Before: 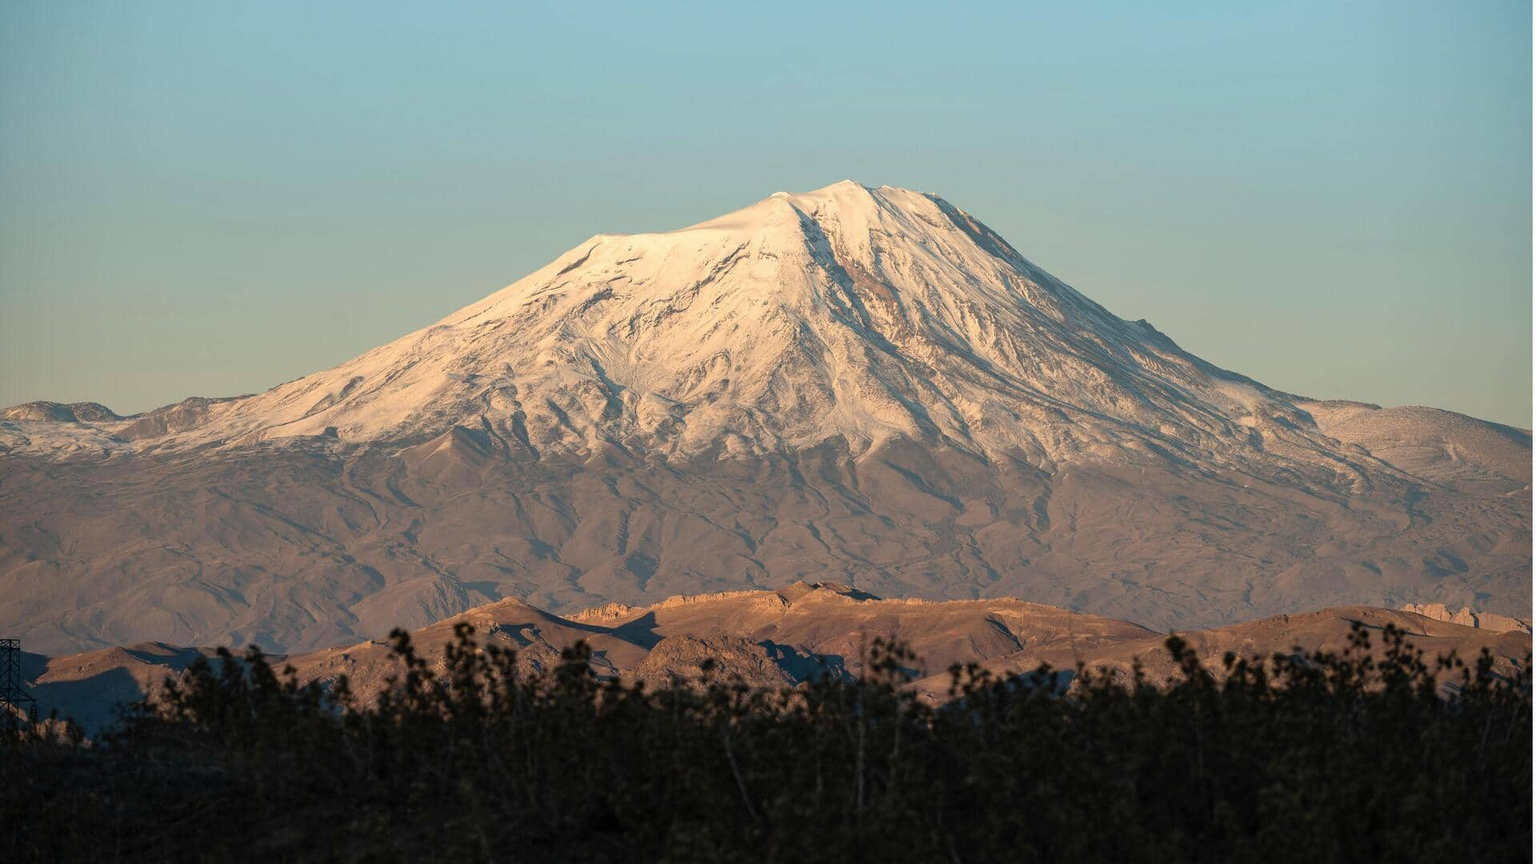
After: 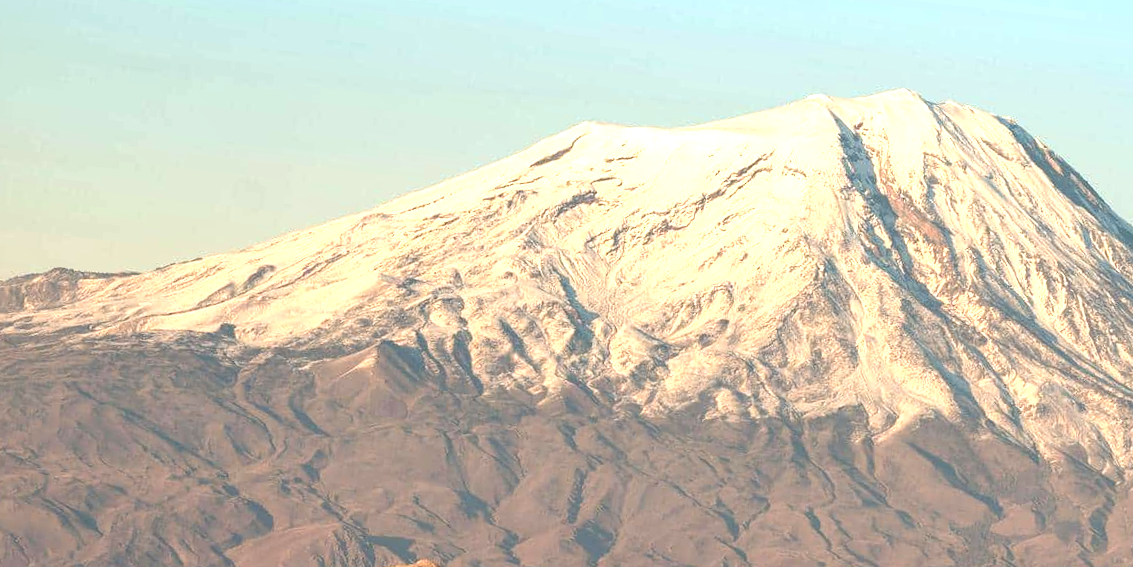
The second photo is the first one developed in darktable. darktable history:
crop and rotate: angle -6.39°, left 2.237%, top 6.967%, right 27.402%, bottom 30.423%
local contrast: highlights 104%, shadows 99%, detail 120%, midtone range 0.2
exposure: exposure 0.947 EV, compensate highlight preservation false
